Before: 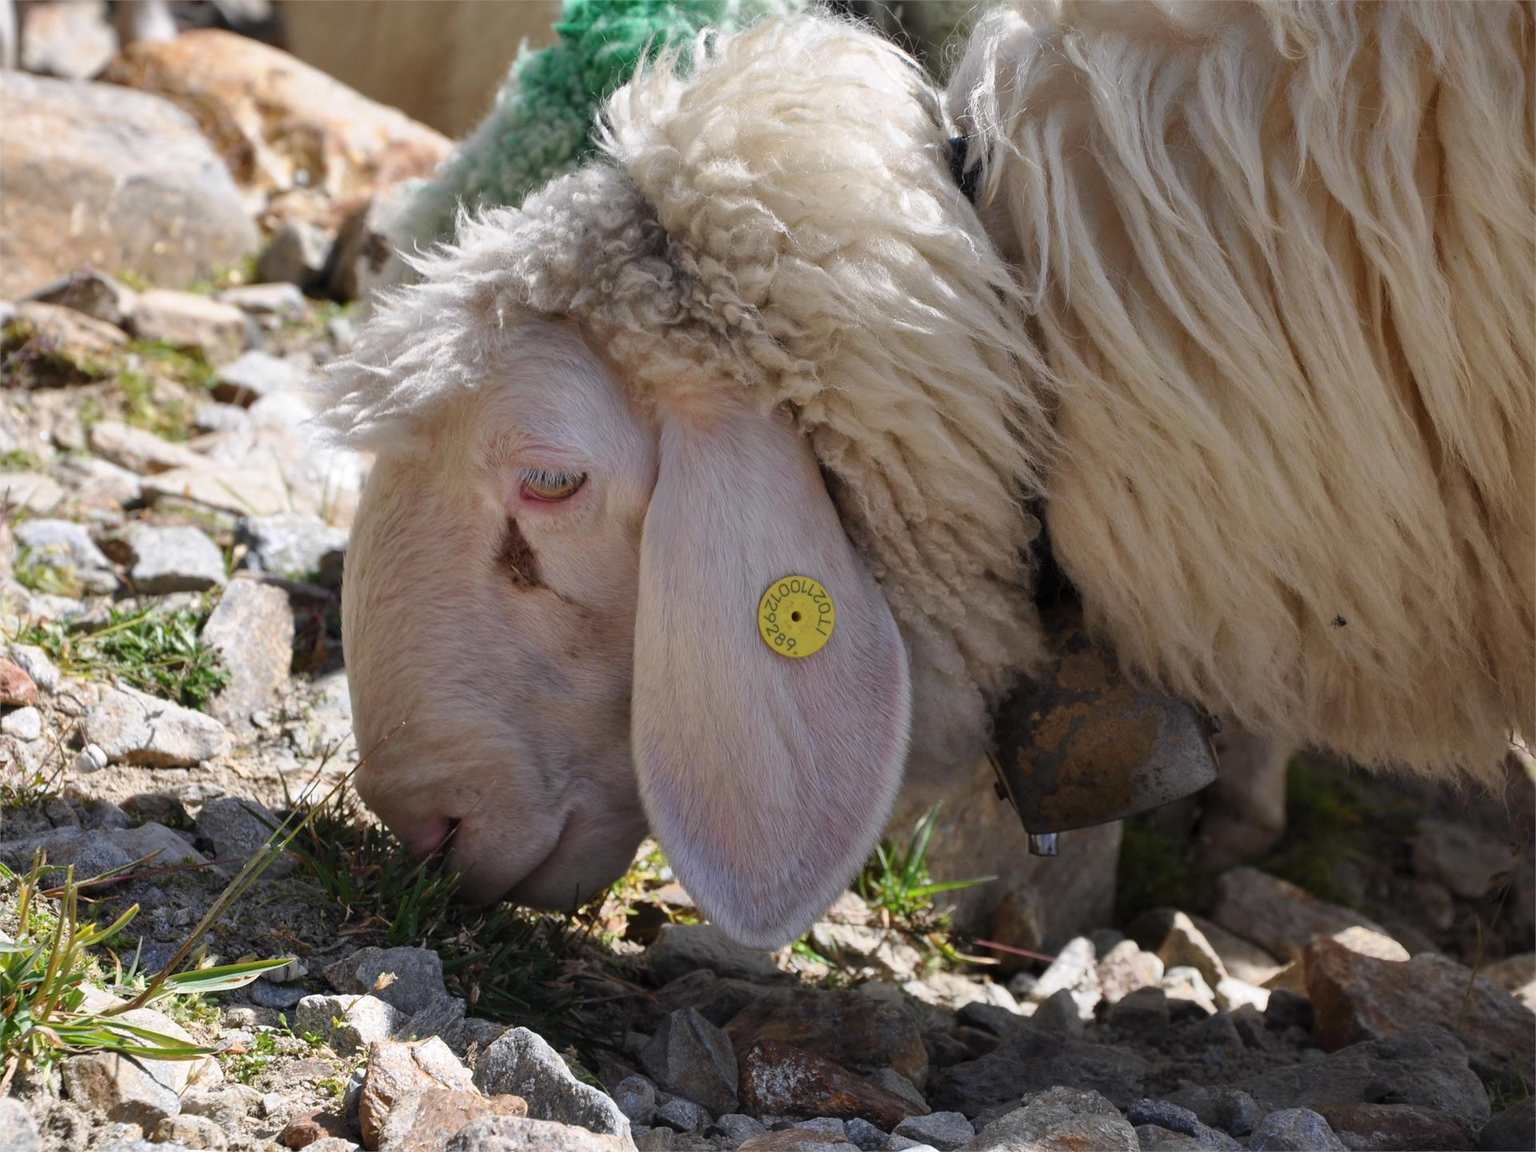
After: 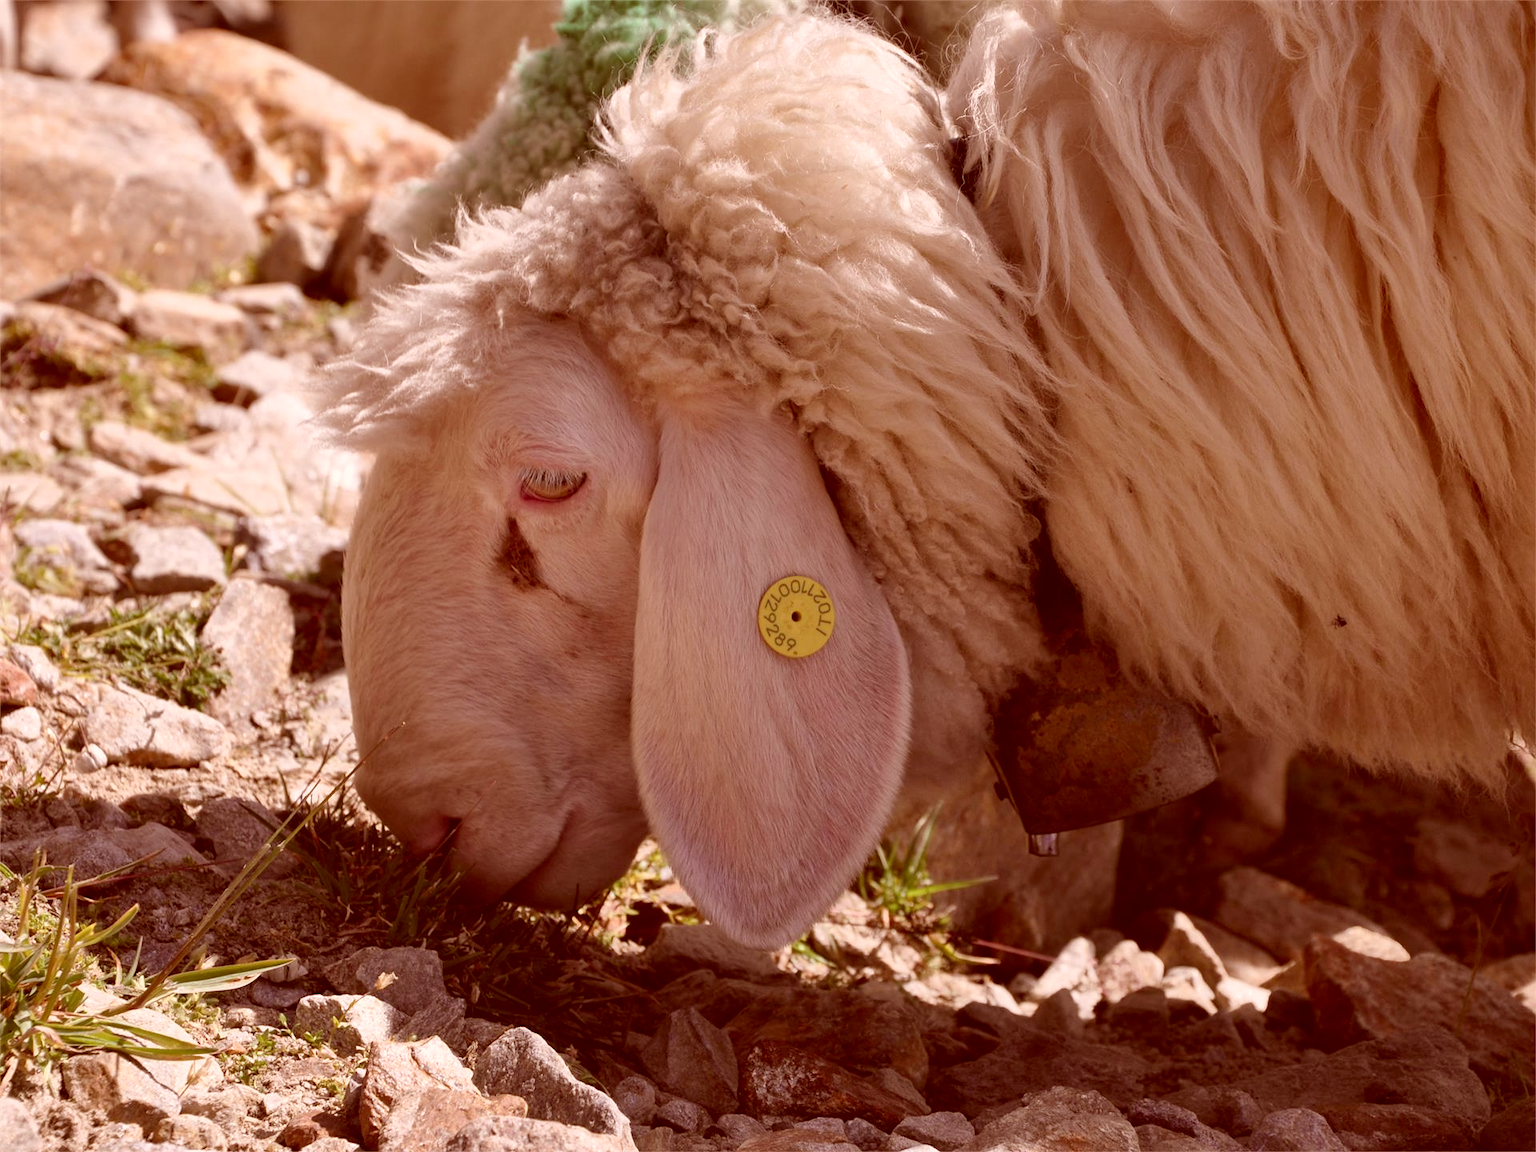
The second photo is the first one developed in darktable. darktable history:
color correction: highlights a* 9.36, highlights b* 8.79, shadows a* 40, shadows b* 39.22, saturation 0.773
